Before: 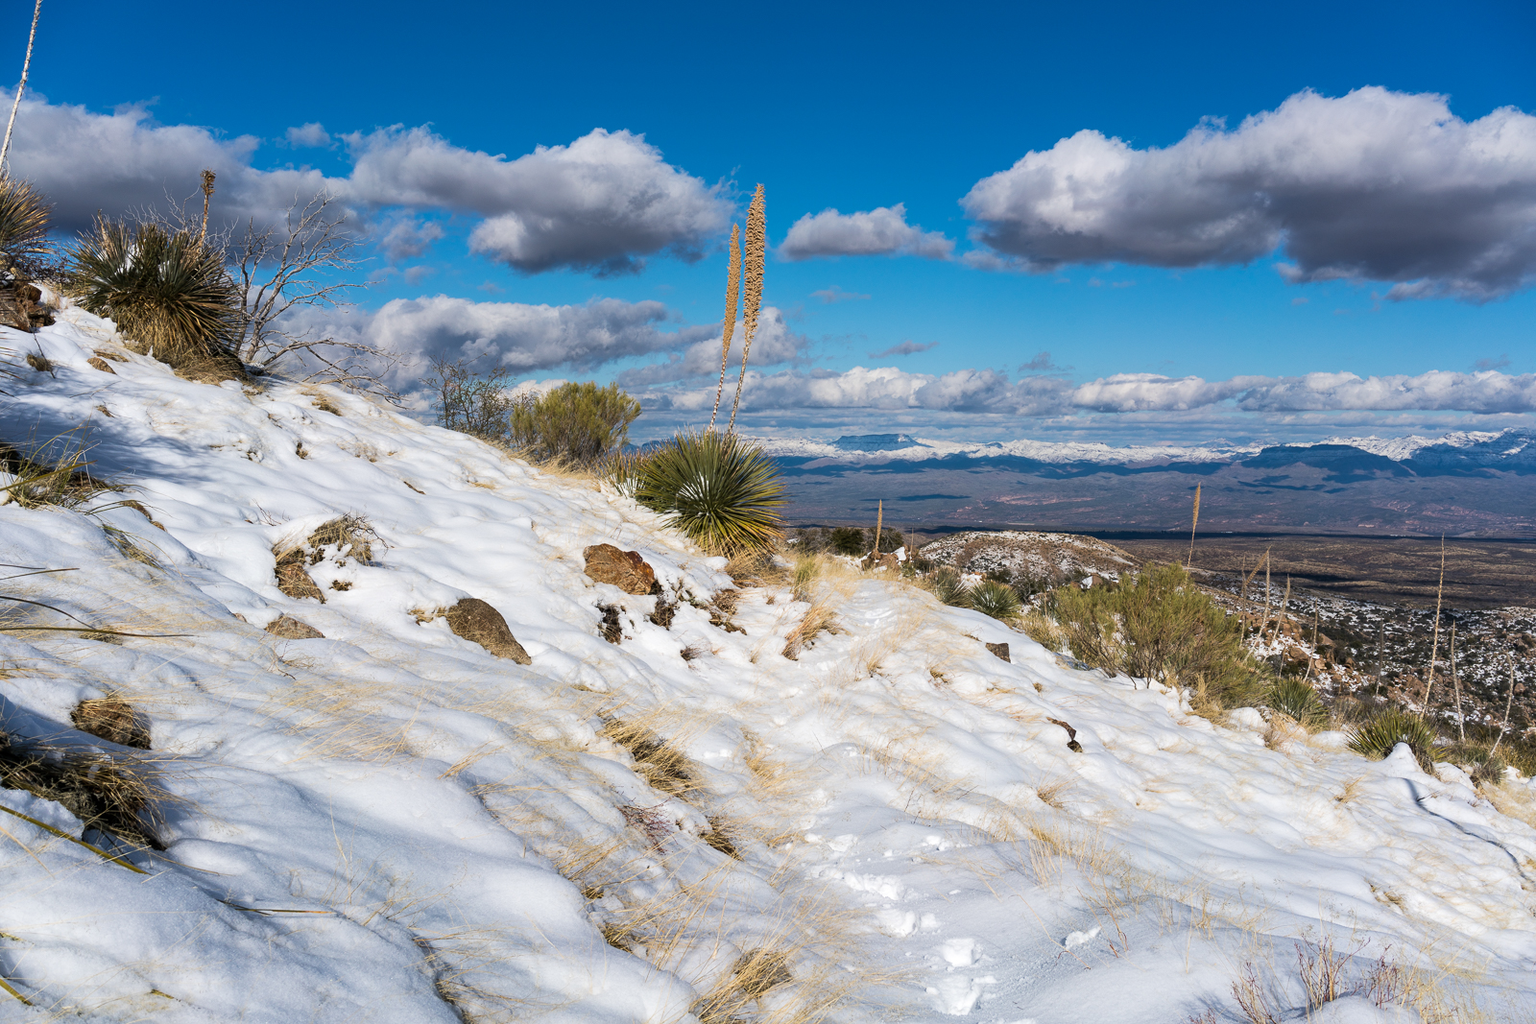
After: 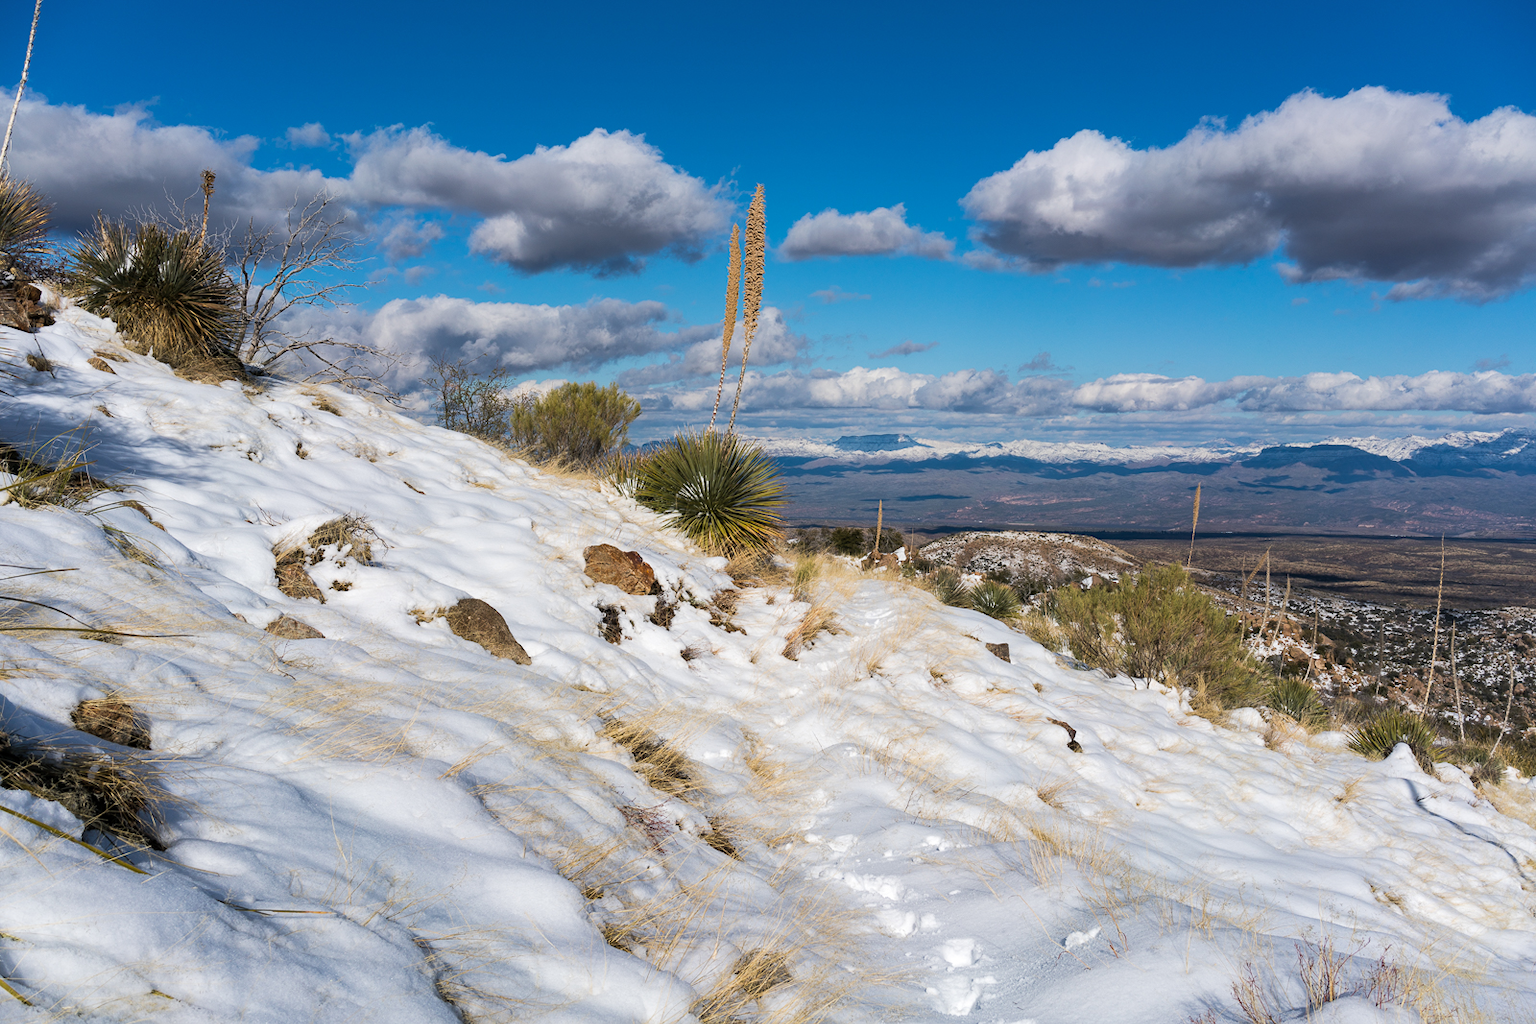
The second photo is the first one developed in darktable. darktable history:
shadows and highlights: radius 127.16, shadows 21.2, highlights -22.08, low approximation 0.01
